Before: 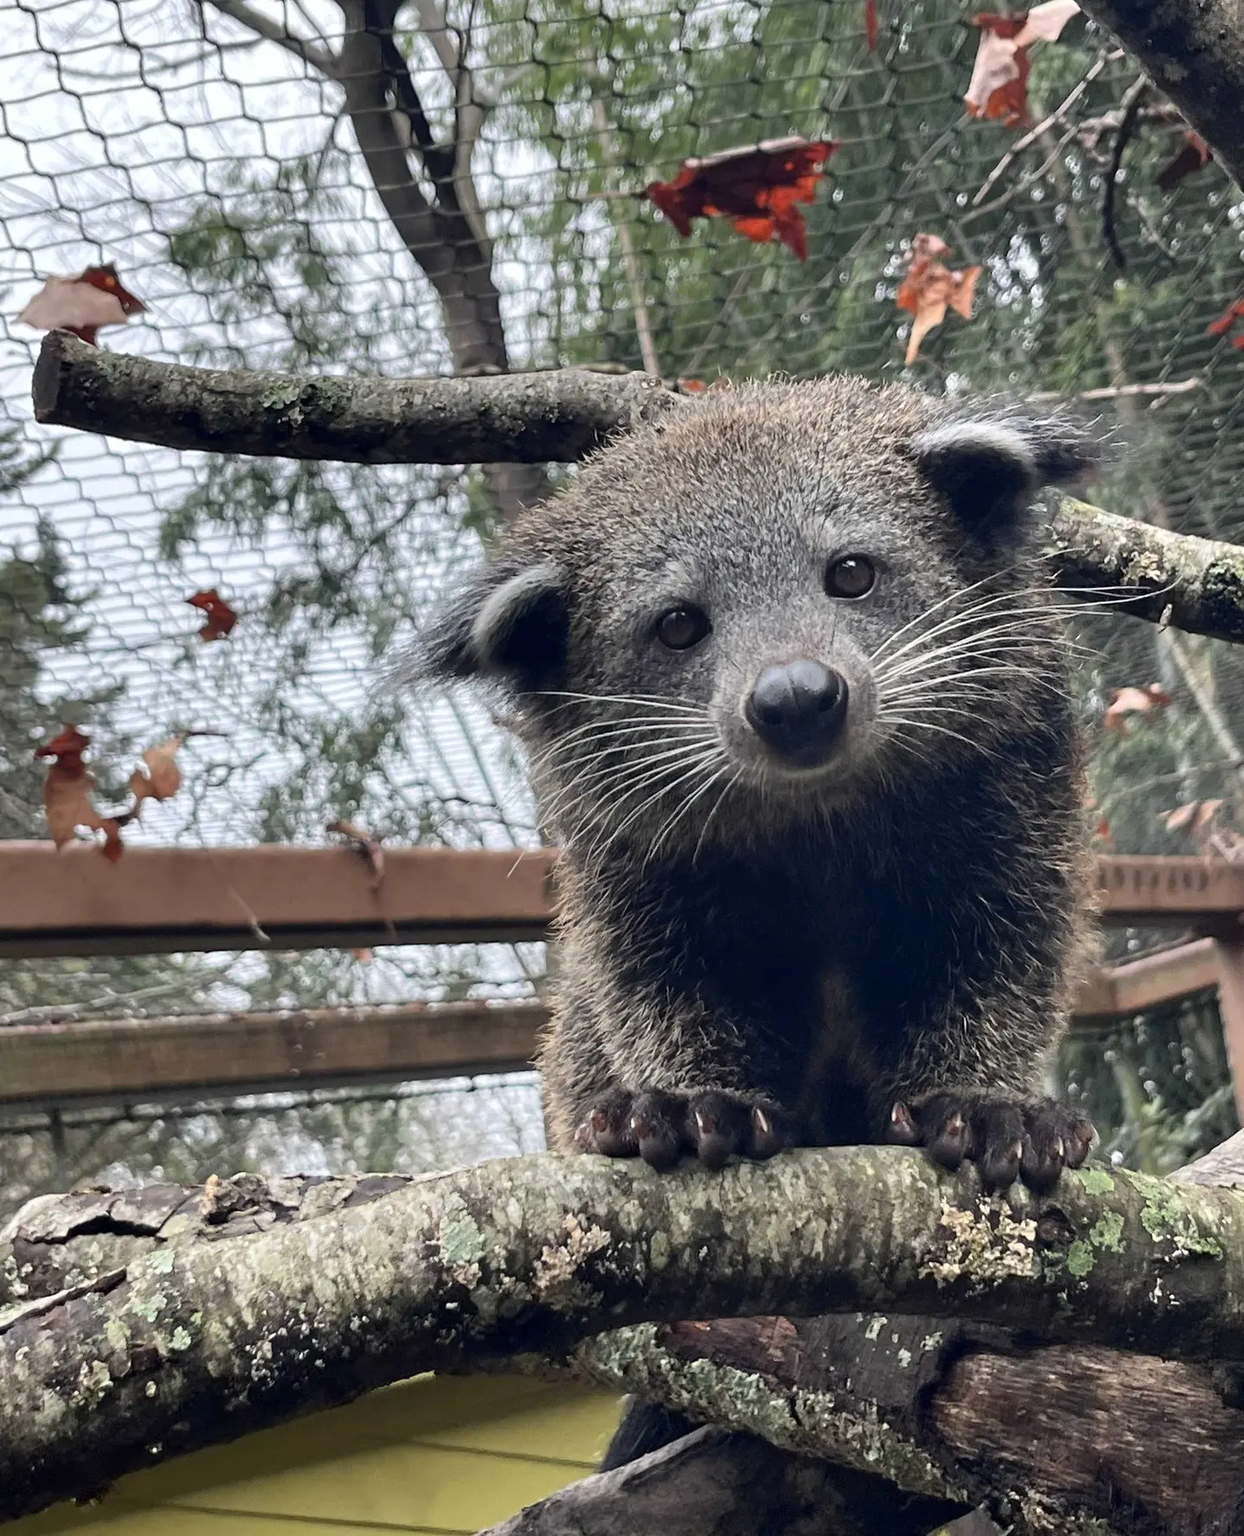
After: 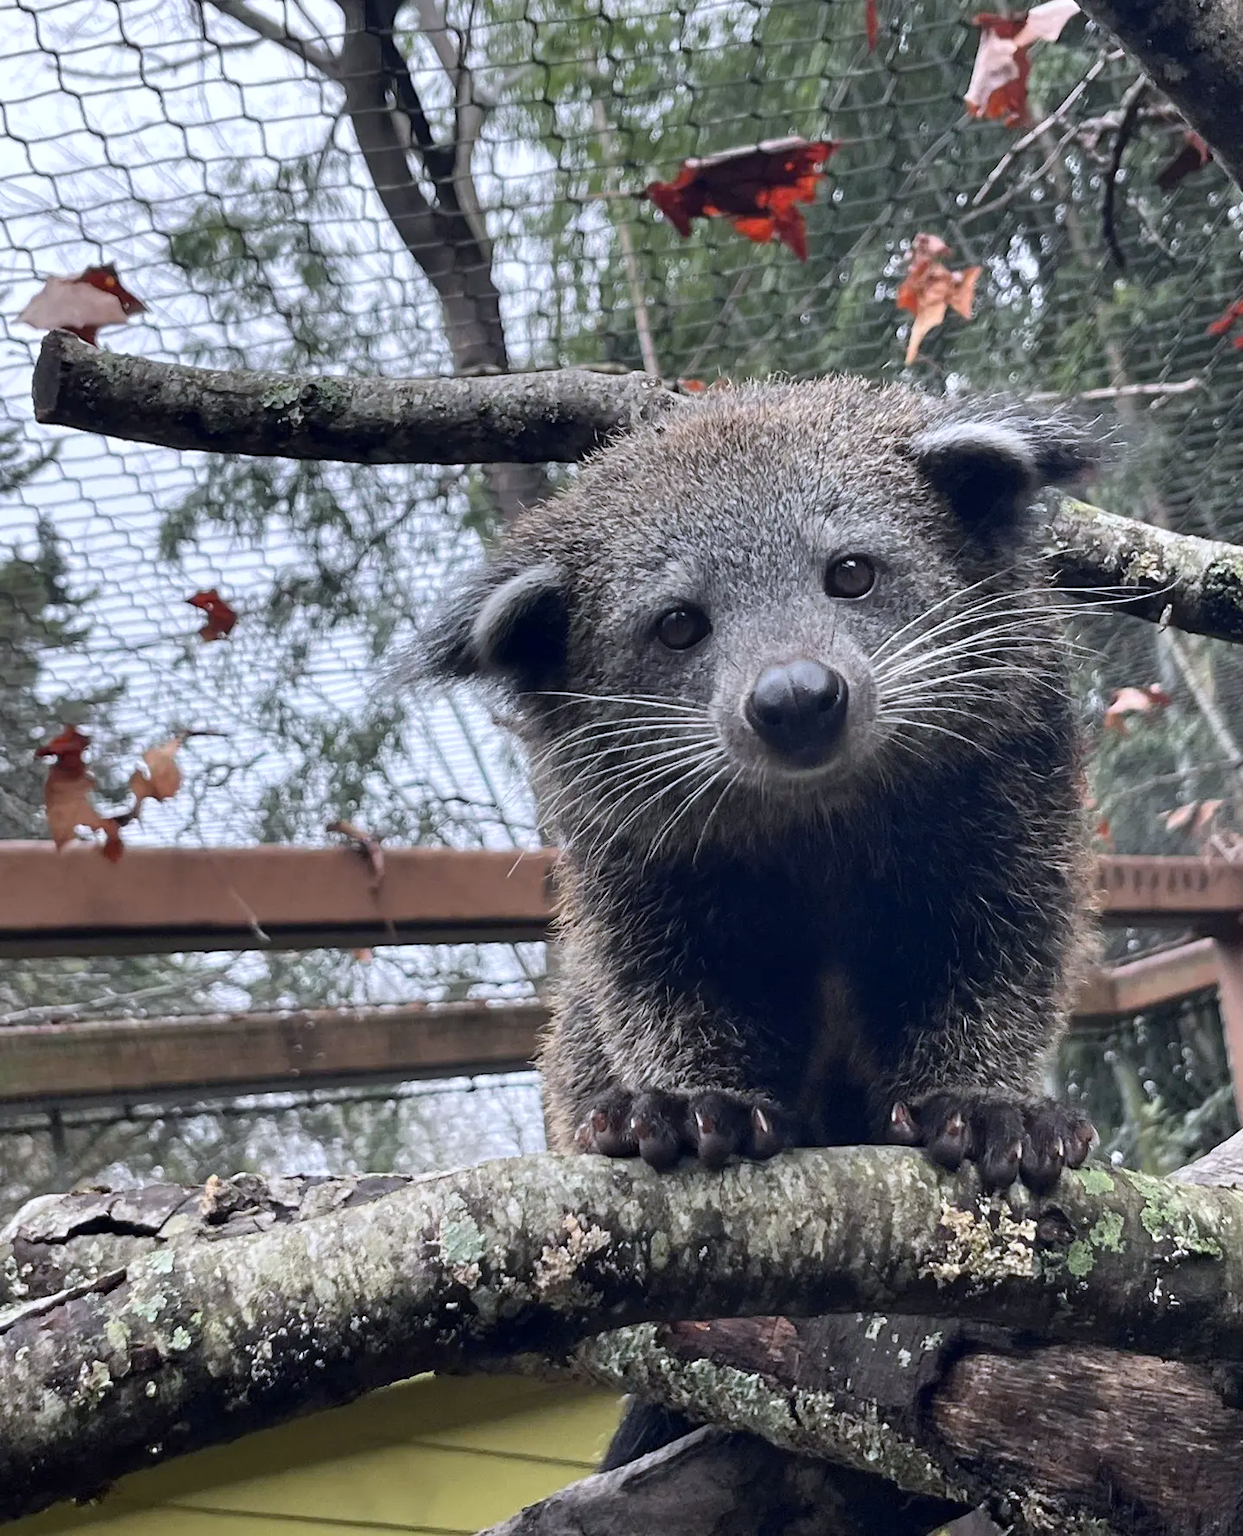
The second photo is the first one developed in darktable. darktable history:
color calibration: illuminant as shot in camera, x 0.358, y 0.373, temperature 4628.91 K
color zones: curves: ch1 [(0, 0.525) (0.143, 0.556) (0.286, 0.52) (0.429, 0.5) (0.571, 0.5) (0.714, 0.5) (0.857, 0.503) (1, 0.525)]
